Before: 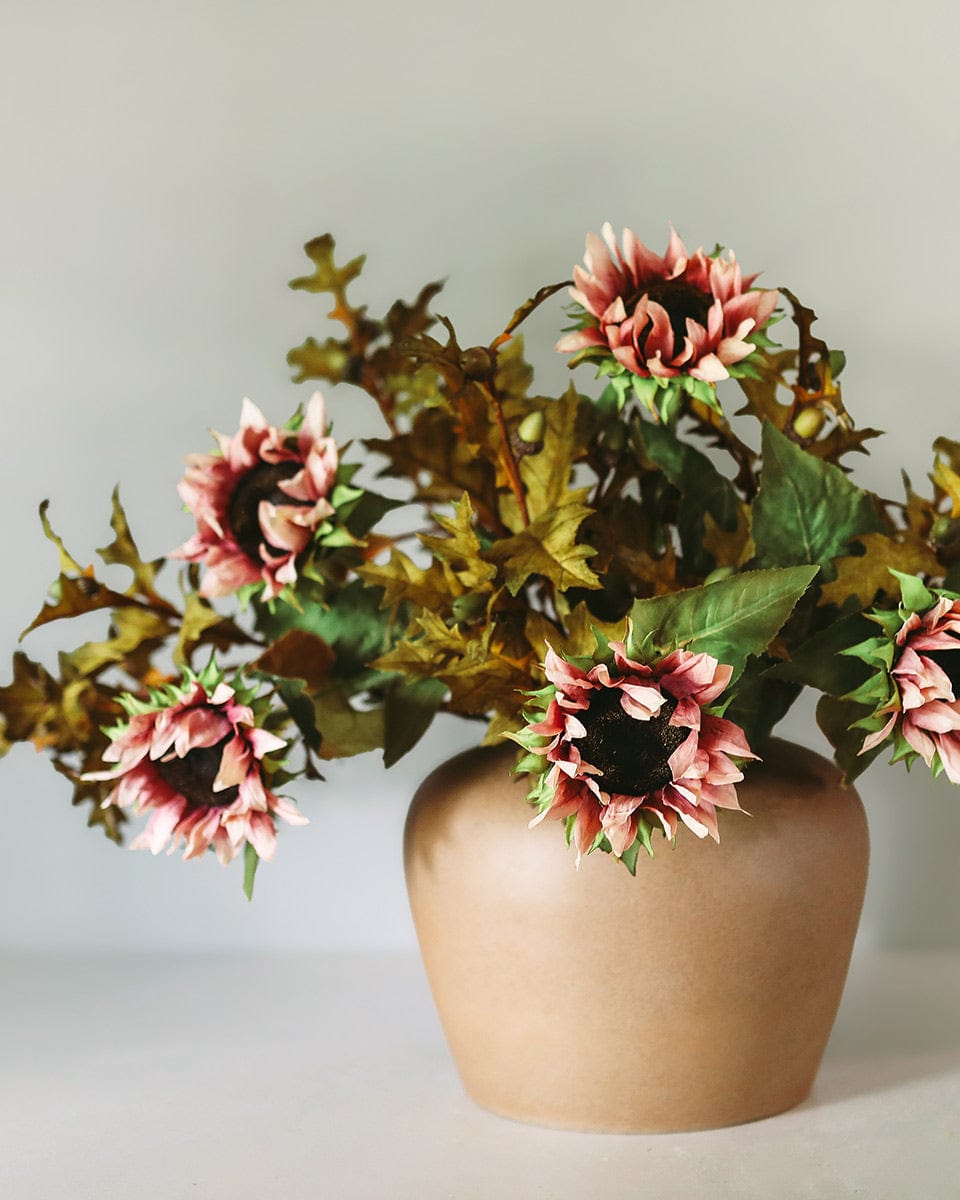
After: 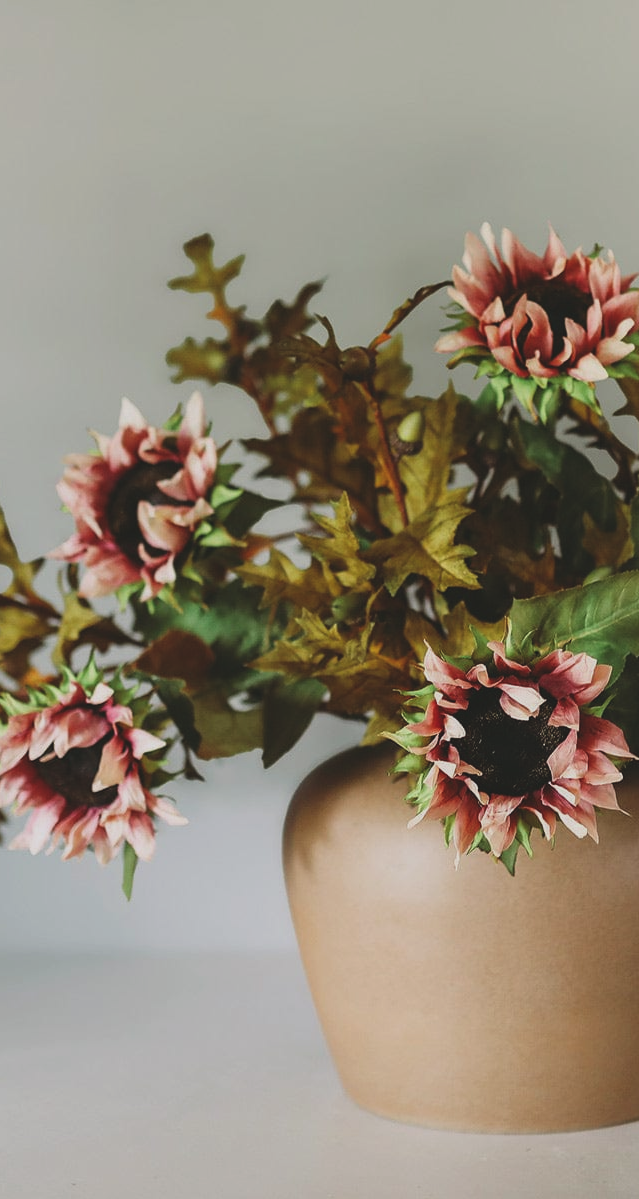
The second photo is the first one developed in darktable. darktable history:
exposure: black level correction -0.015, exposure -0.5 EV, compensate highlight preservation false
crop and rotate: left 12.648%, right 20.685%
